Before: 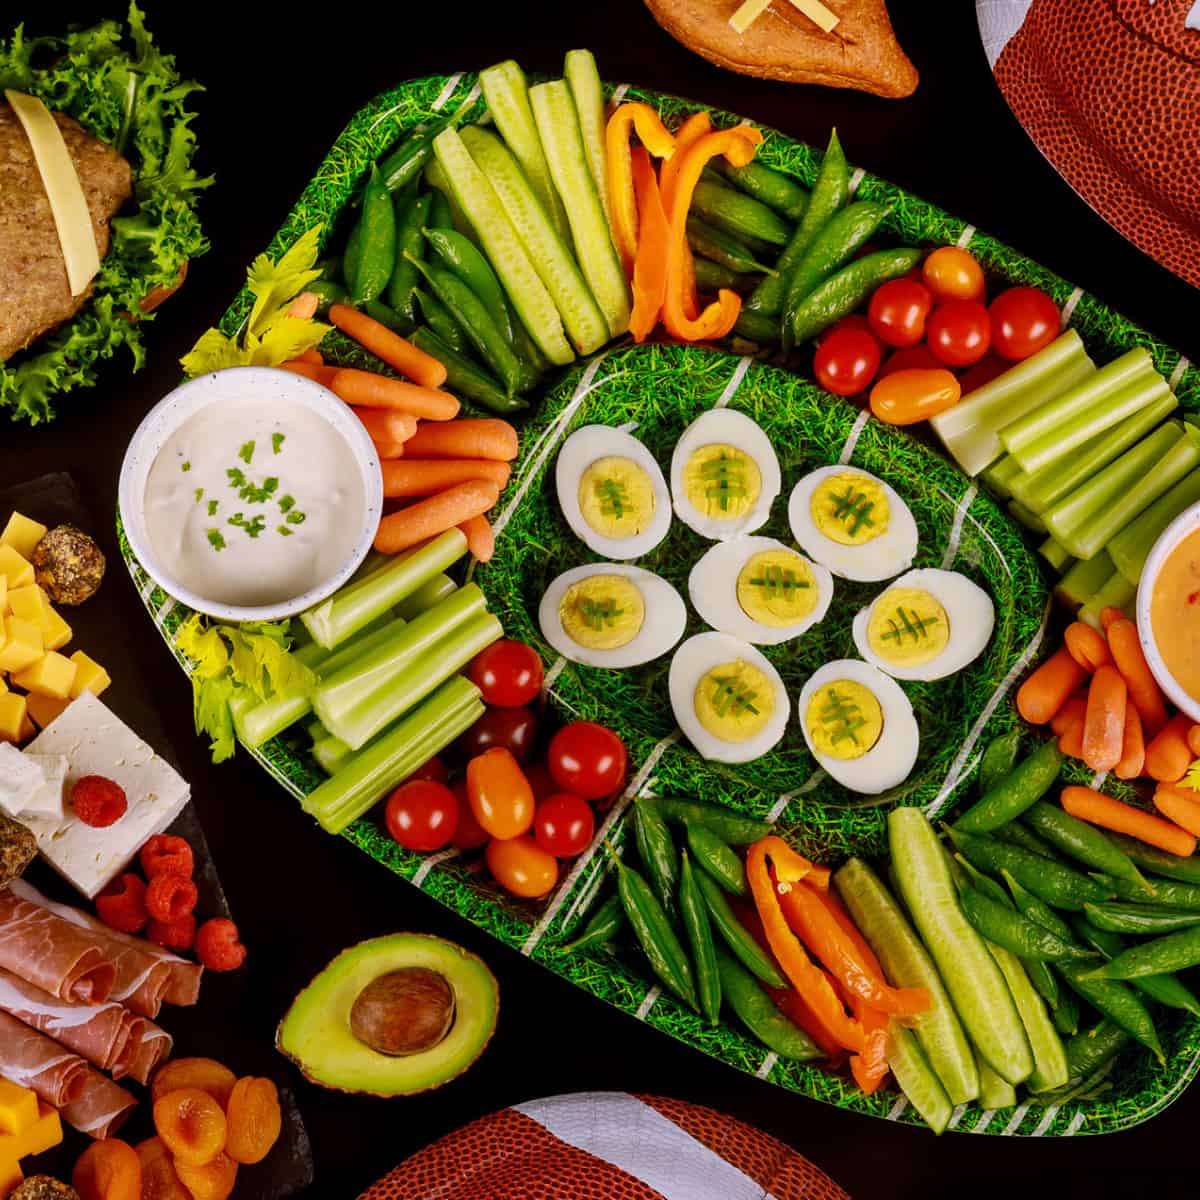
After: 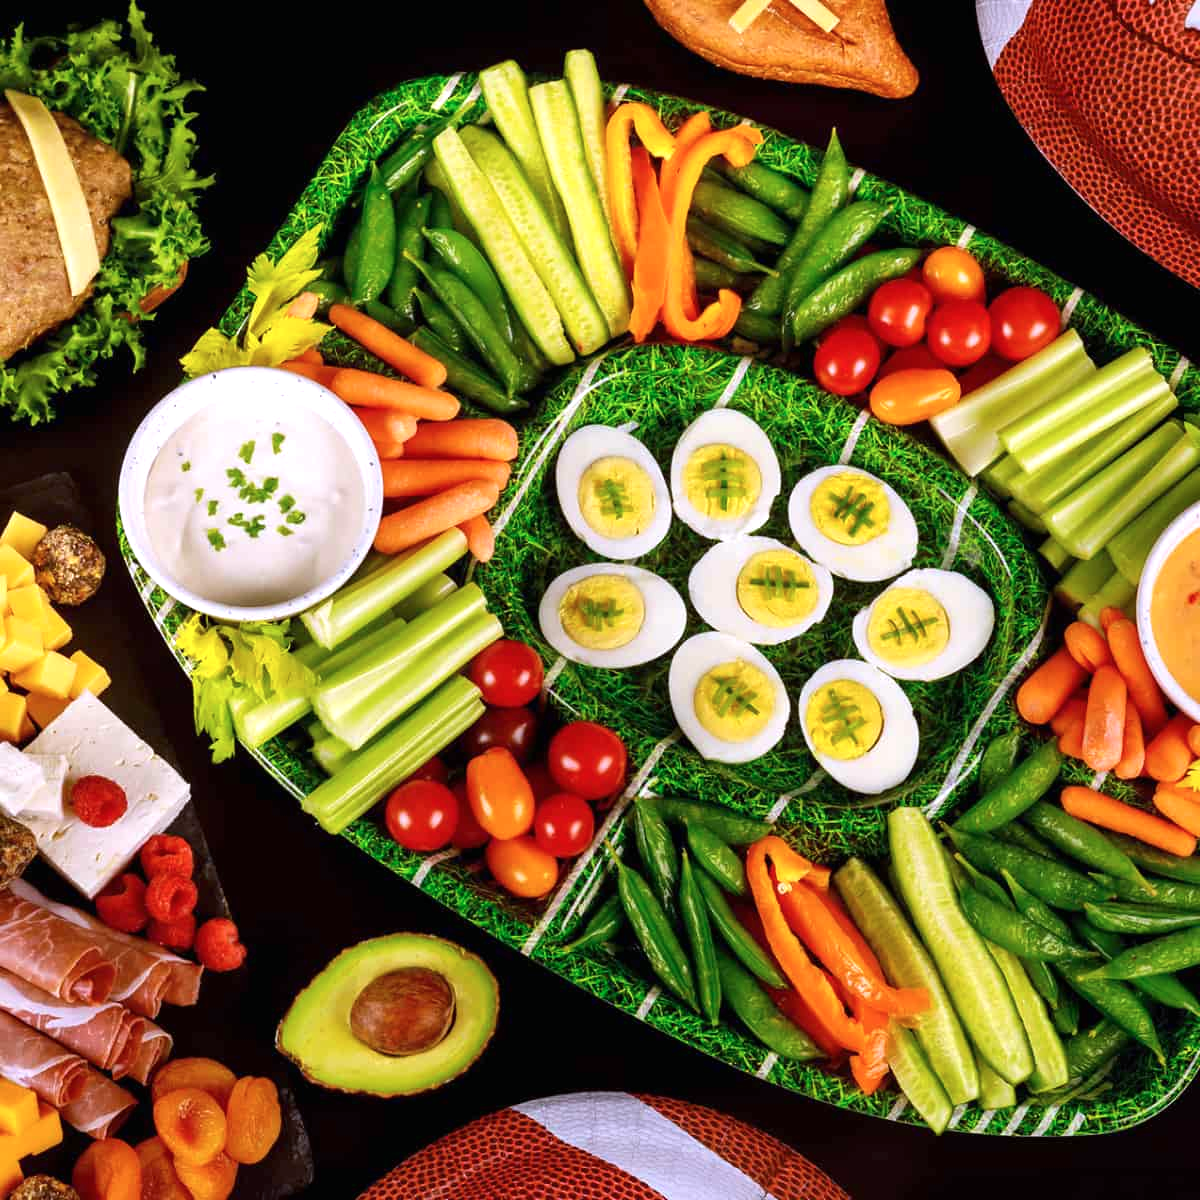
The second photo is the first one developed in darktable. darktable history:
exposure: black level correction 0, exposure 0.5 EV, compensate highlight preservation false
color calibration: illuminant as shot in camera, x 0.358, y 0.373, temperature 4628.91 K
